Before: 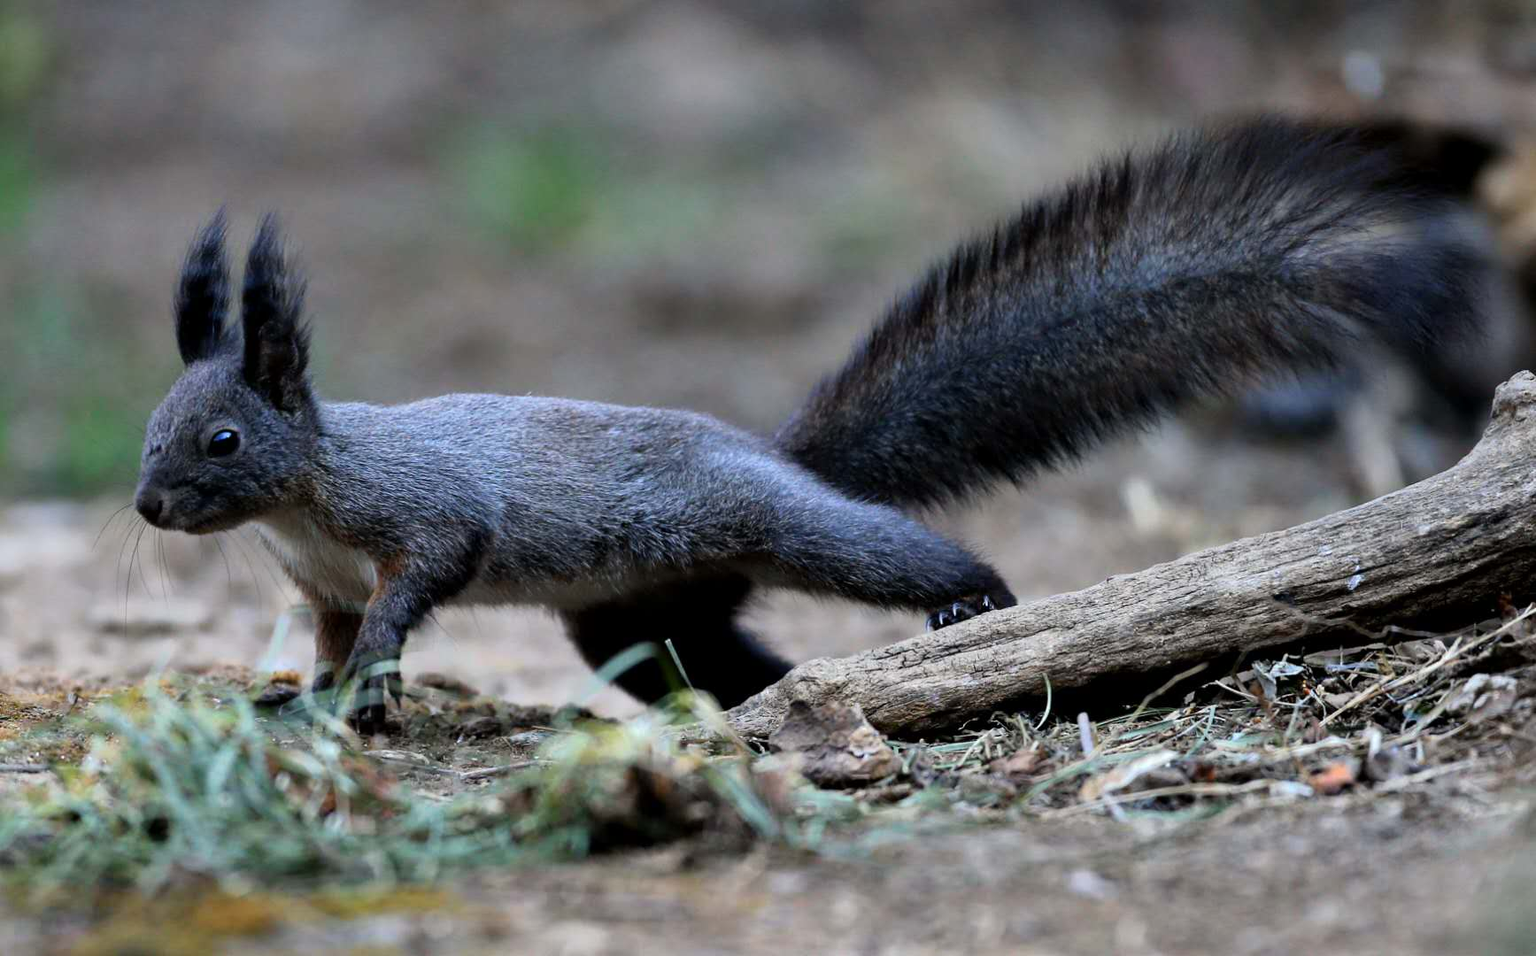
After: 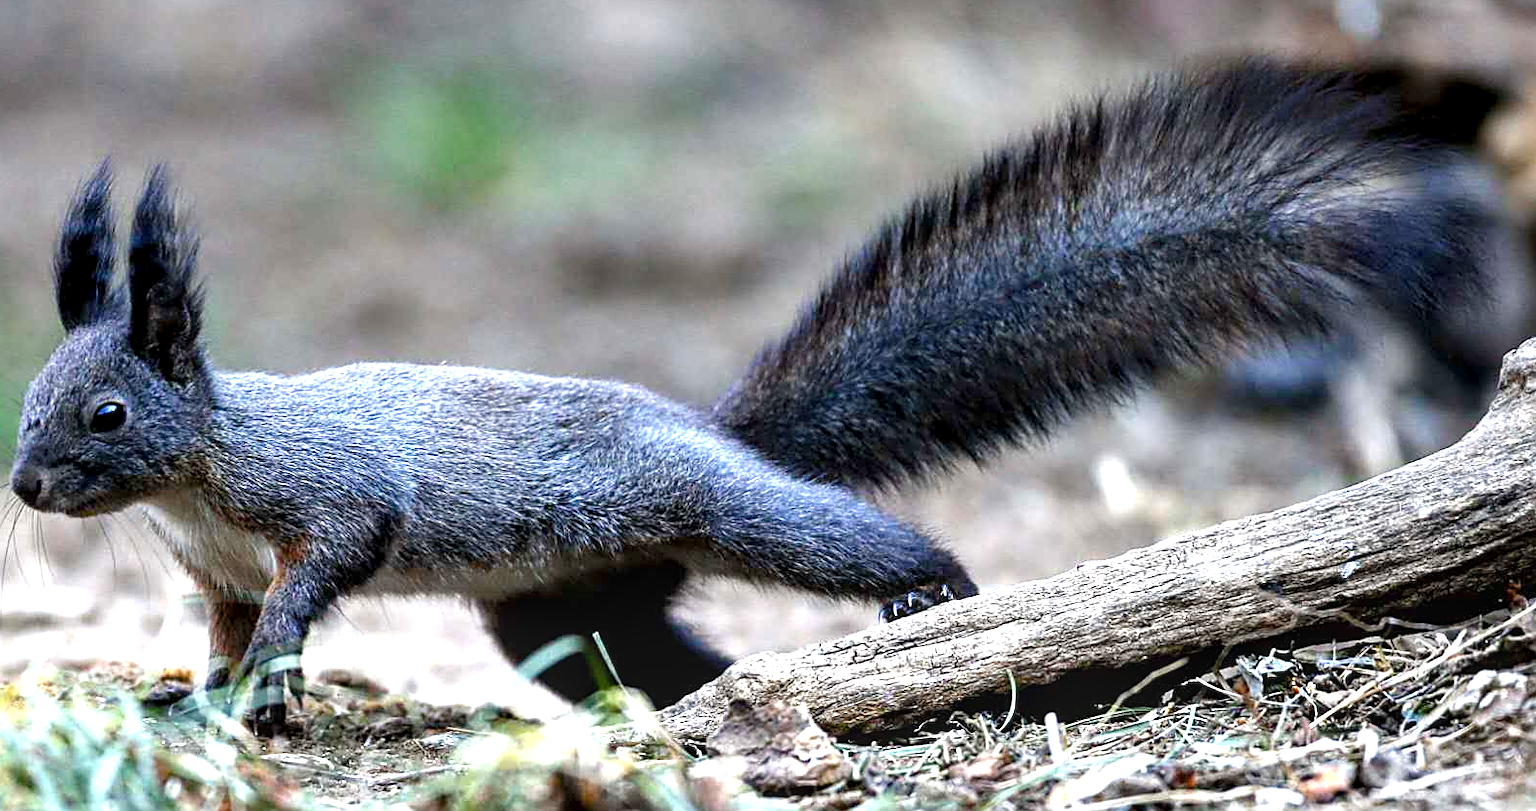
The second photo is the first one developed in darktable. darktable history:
exposure: black level correction 0, exposure 1.45 EV, compensate exposure bias true, compensate highlight preservation false
crop: left 8.155%, top 6.611%, bottom 15.385%
sharpen: on, module defaults
color balance rgb: perceptual saturation grading › global saturation 20%, perceptual saturation grading › highlights -25%, perceptual saturation grading › shadows 25%
graduated density: rotation 5.63°, offset 76.9
local contrast: detail 130%
